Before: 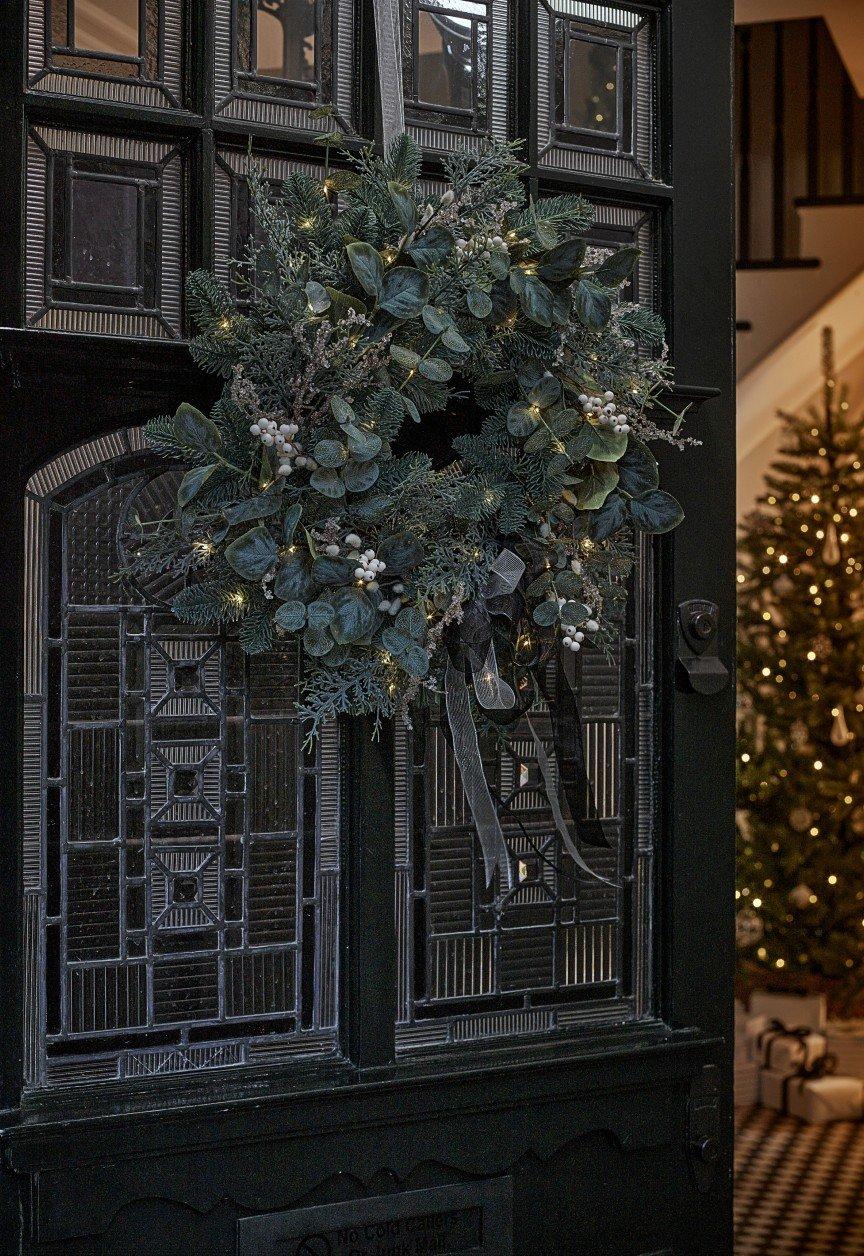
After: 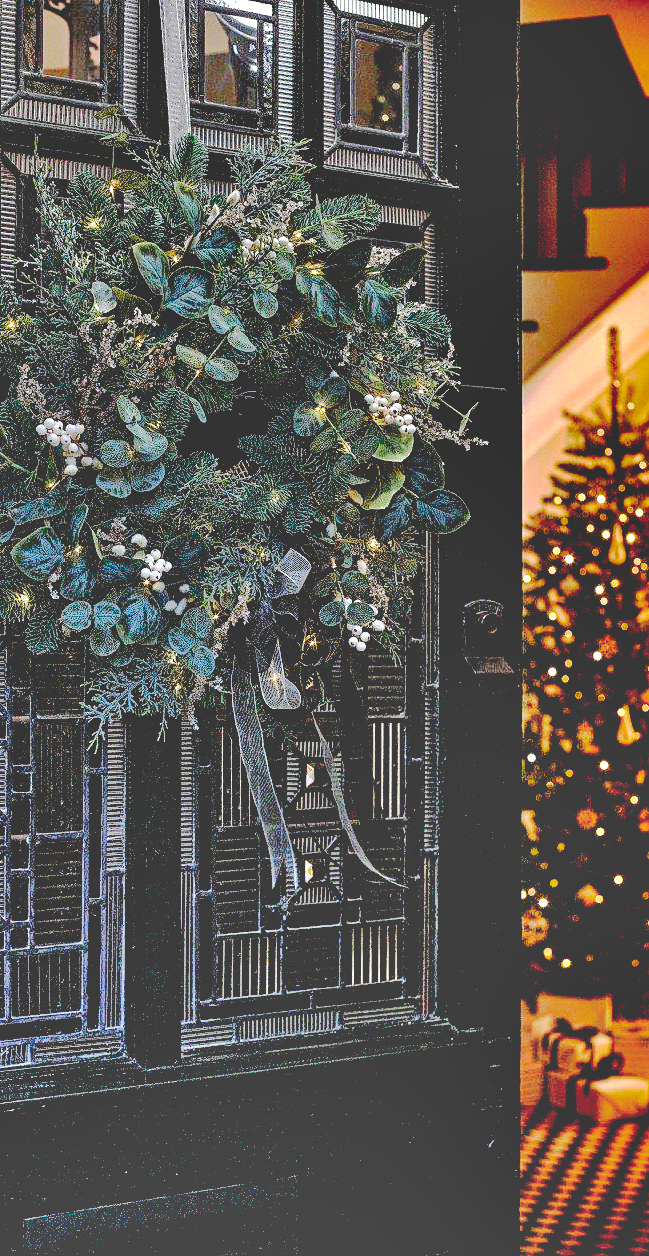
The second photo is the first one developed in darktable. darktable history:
shadows and highlights: shadows 60.8, soften with gaussian
color balance rgb: perceptual saturation grading › global saturation 15.118%
exposure: exposure 1.001 EV, compensate highlight preservation false
crop and rotate: left 24.813%
base curve: curves: ch0 [(0.065, 0.026) (0.236, 0.358) (0.53, 0.546) (0.777, 0.841) (0.924, 0.992)], preserve colors none
